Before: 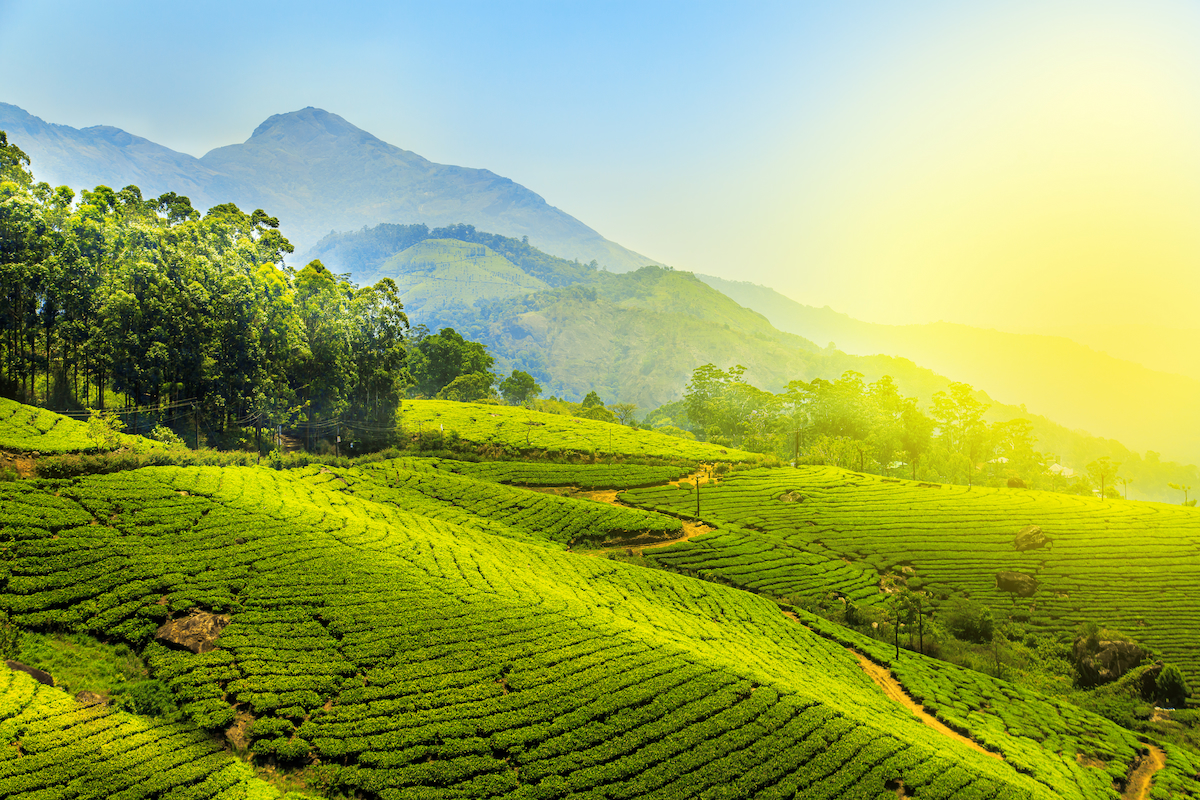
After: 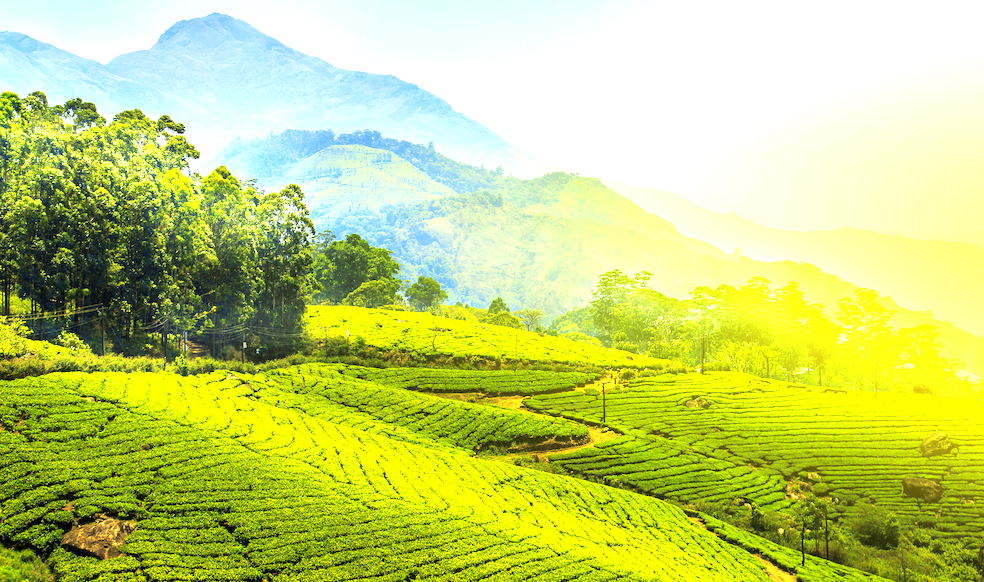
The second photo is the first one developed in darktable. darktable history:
exposure: exposure 0.943 EV, compensate highlight preservation false
crop: left 7.856%, top 11.836%, right 10.12%, bottom 15.387%
